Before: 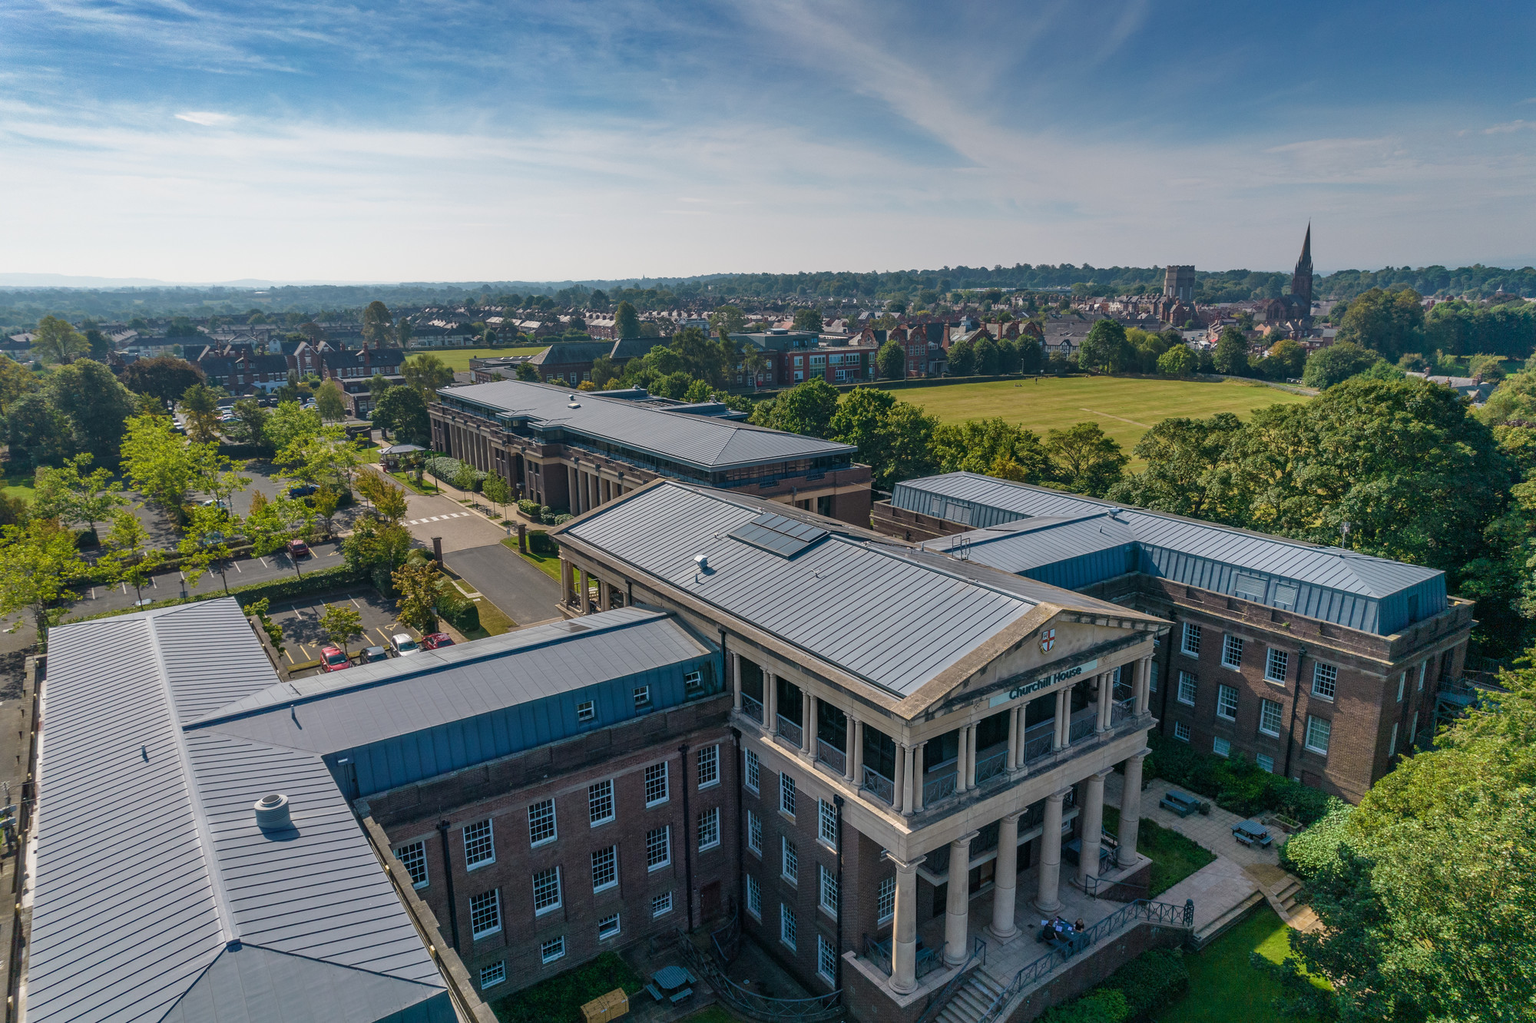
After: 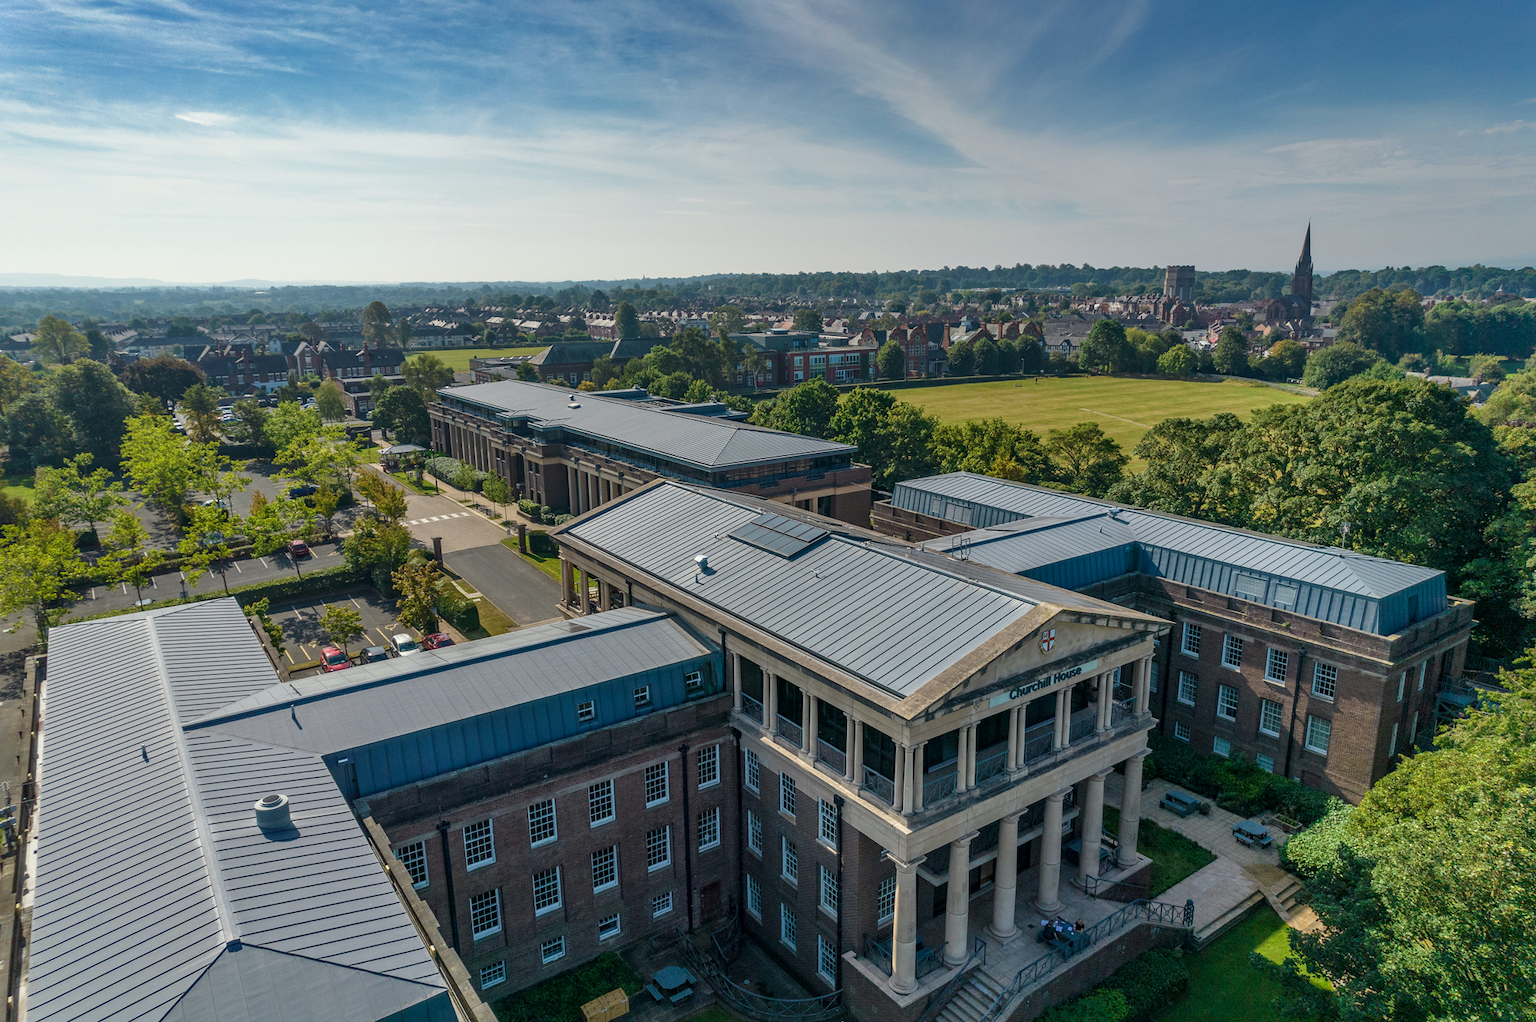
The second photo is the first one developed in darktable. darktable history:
local contrast: mode bilateral grid, contrast 20, coarseness 51, detail 119%, midtone range 0.2
color correction: highlights a* -2.48, highlights b* 2.53
